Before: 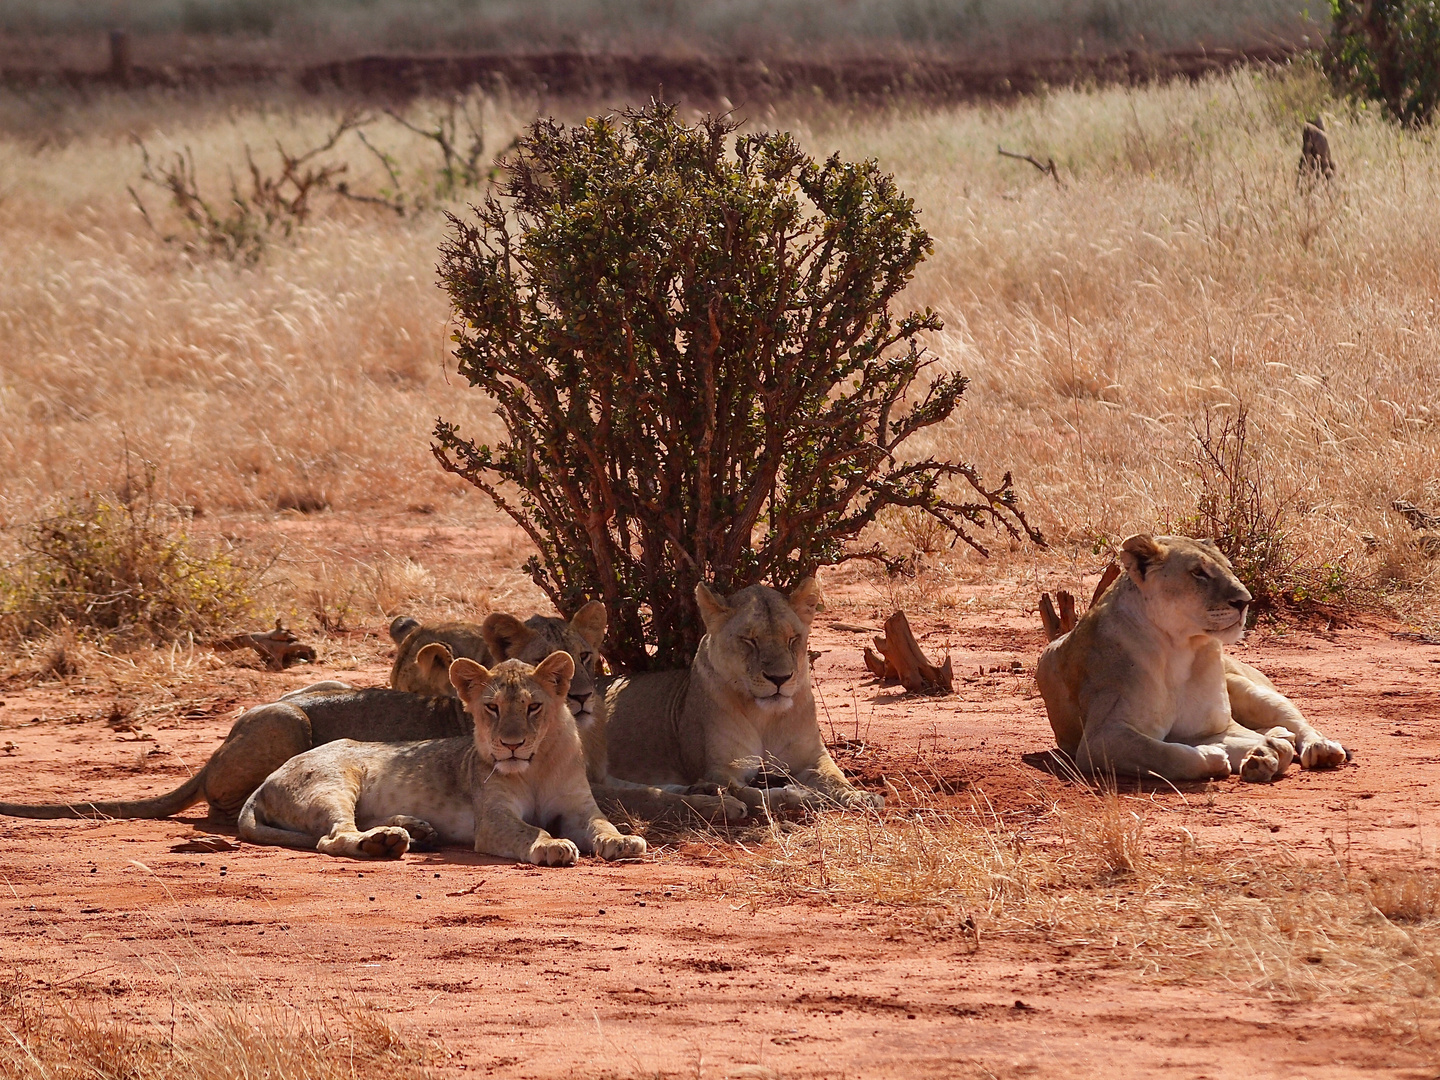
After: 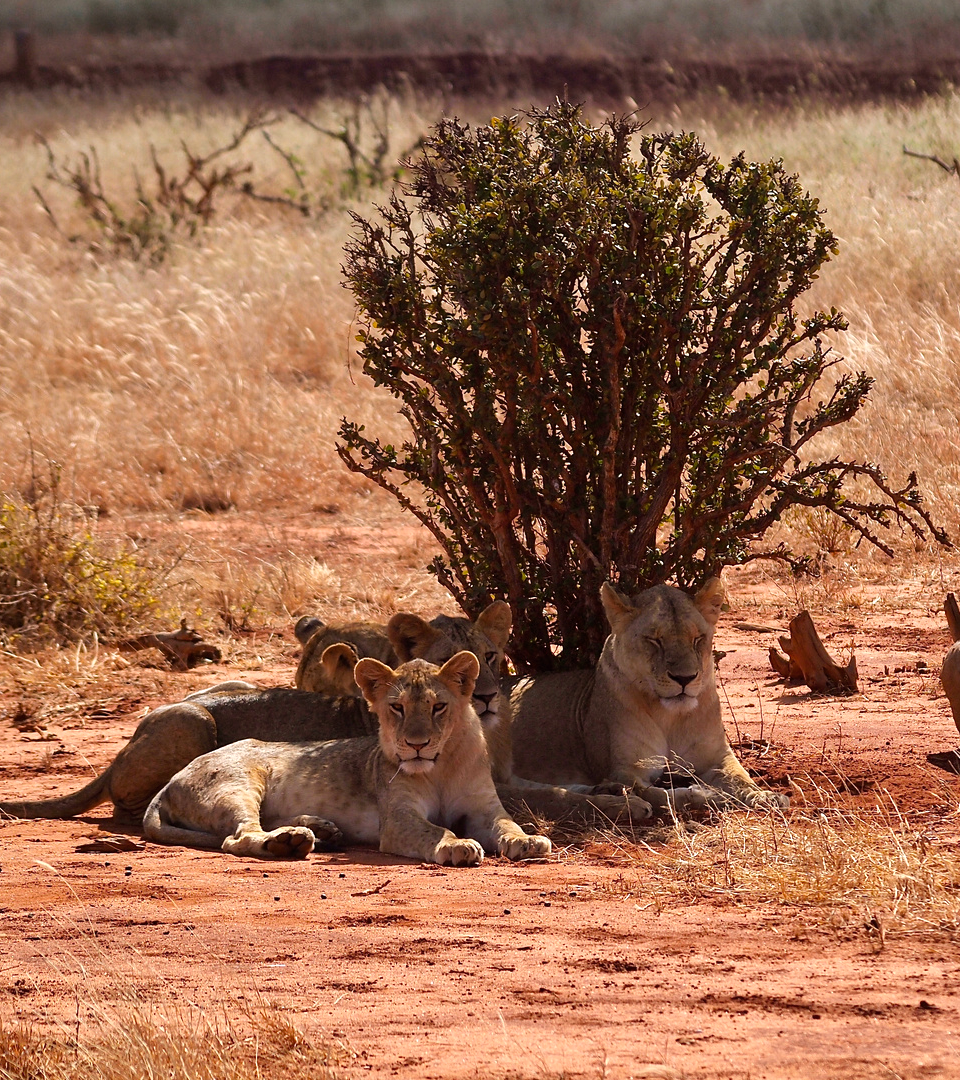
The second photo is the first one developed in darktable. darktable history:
color balance rgb: linear chroma grading › global chroma 10%, global vibrance 10%, contrast 15%, saturation formula JzAzBz (2021)
crop and rotate: left 6.617%, right 26.717%
